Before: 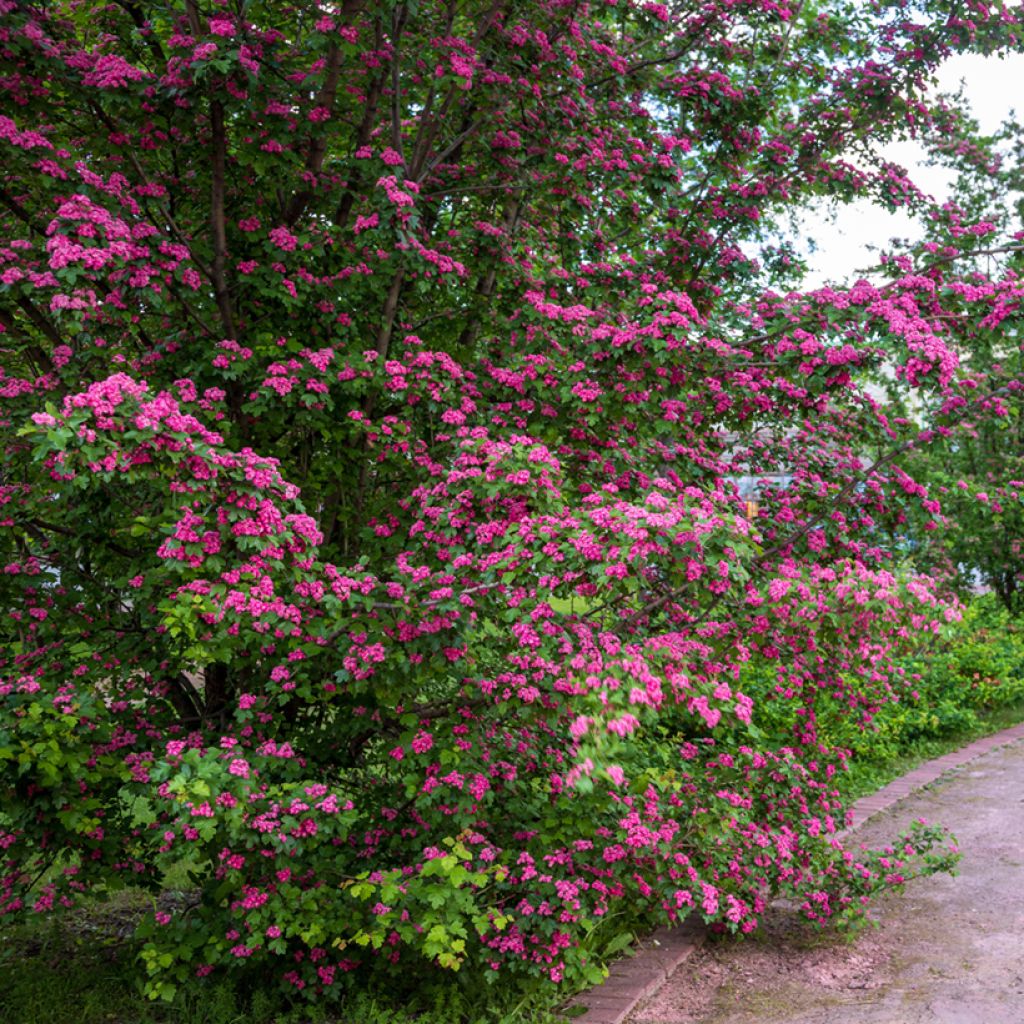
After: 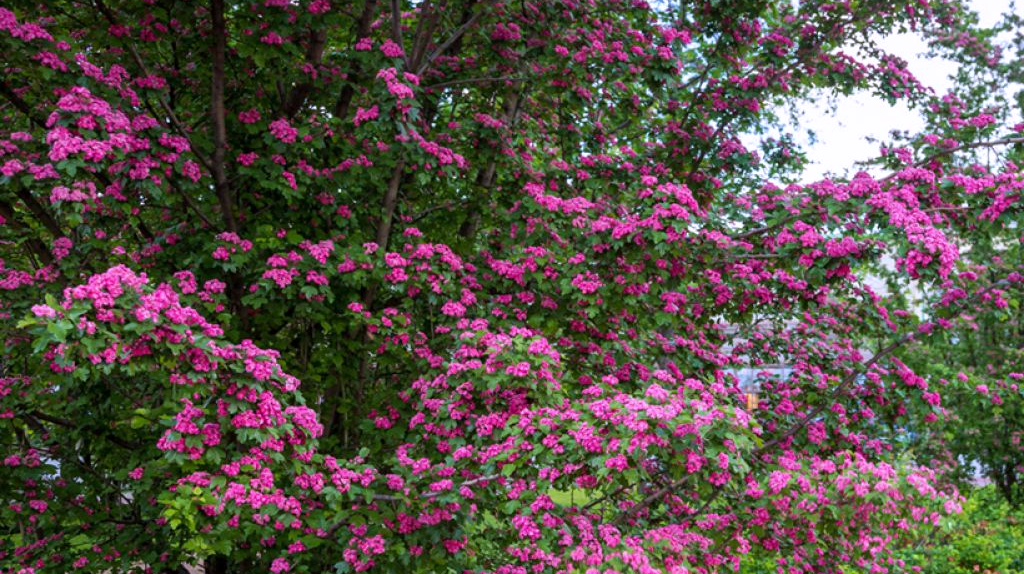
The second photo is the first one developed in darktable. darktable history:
crop and rotate: top 10.605%, bottom 33.274%
white balance: red 1.004, blue 1.096
